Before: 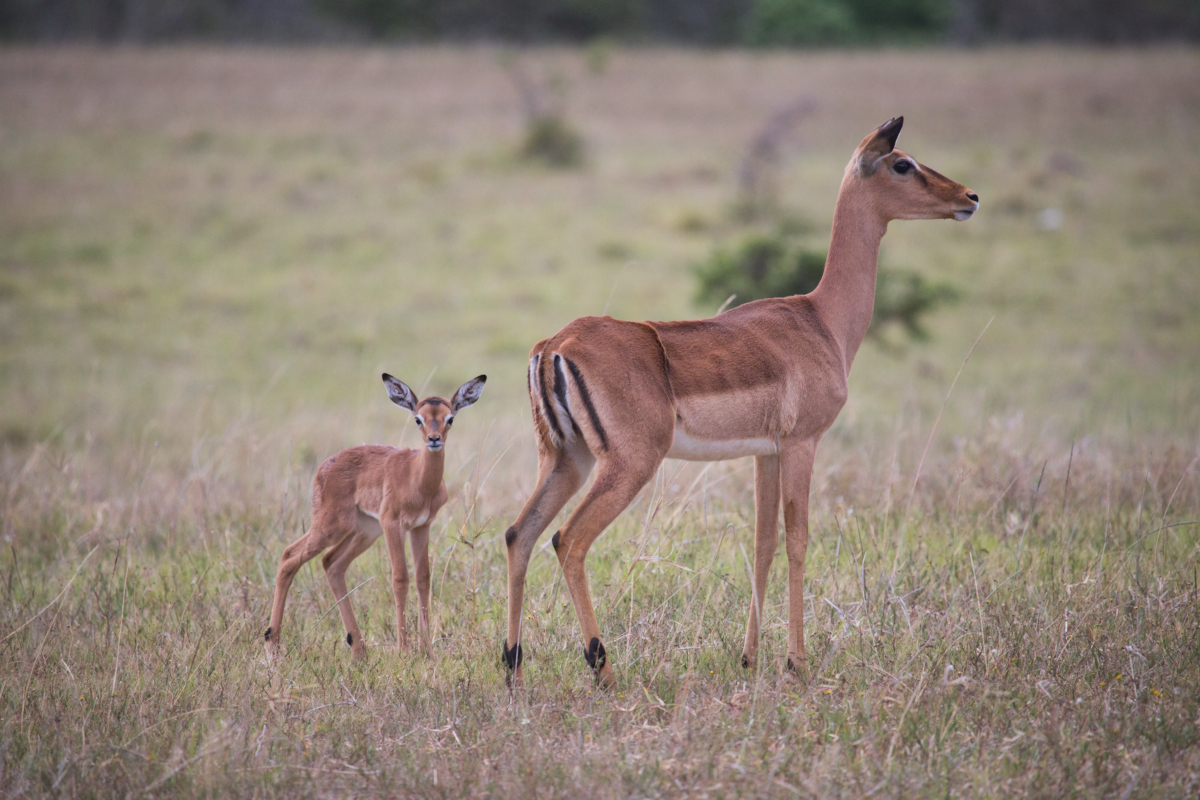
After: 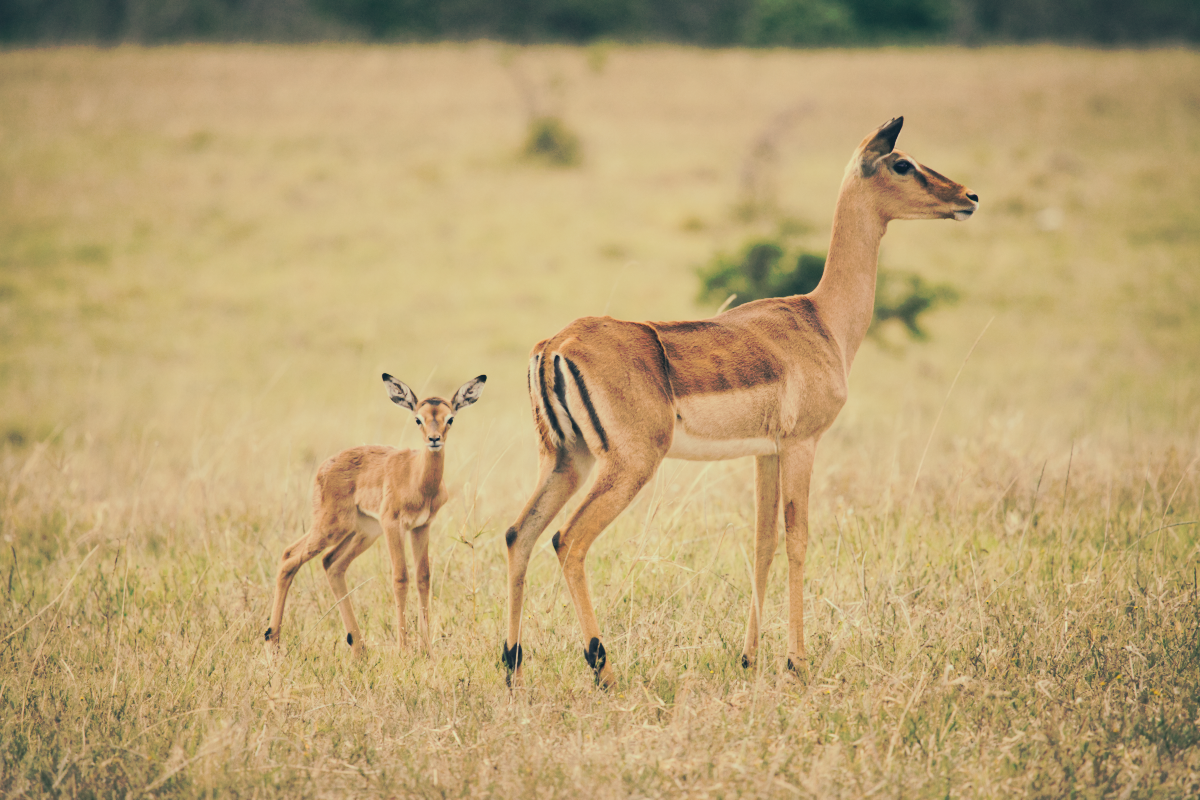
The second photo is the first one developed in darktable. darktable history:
tone curve: curves: ch0 [(0, 0) (0.003, 0.003) (0.011, 0.011) (0.025, 0.024) (0.044, 0.043) (0.069, 0.067) (0.1, 0.096) (0.136, 0.131) (0.177, 0.171) (0.224, 0.216) (0.277, 0.266) (0.335, 0.322) (0.399, 0.384) (0.468, 0.45) (0.543, 0.565) (0.623, 0.641) (0.709, 0.723) (0.801, 0.81) (0.898, 0.902) (1, 1)], preserve colors none
color look up table: target L [92.68, 91.77, 88.56, 81.47, 79.13, 76.89, 75.96, 60.49, 66.56, 55.87, 47.19, 37.06, 17.51, 200, 92.48, 84.64, 81.8, 76.68, 81.33, 69.98, 73.19, 61.82, 56.75, 49.5, 10.94, 5.831, 88.24, 90.88, 79.39, 79.67, 85.33, 80.82, 61.35, 65.92, 55.34, 69.13, 47.28, 34.68, 27.46, 37.21, 10.93, 5.83, 85.26, 85.41, 72.81, 63.4, 62.26, 44.05, 11.71], target a [-15.25, -13.82, -29.23, -33.54, -24.12, -11.89, -9.935, -56.05, -2.472, -28.43, -42.31, -18.82, -19.1, 0, -7.572, 4.52, 3.678, 19.73, 15.1, 5.245, 33.84, 21.28, 40.58, 51.98, 14.61, -5.95, -2.46, -4.841, -2.52, 19, 3.945, 5.417, 20.63, 18.08, 0.087, 19.32, 11.02, 45.19, -9.153, 22.33, 1.577, -3.52, -37.05, -8.46, -30.32, -24.41, -1.939, -31.6, -6.006], target b [24.38, 45.16, 43.8, 36.9, 32.09, 50.79, 24.59, 47.02, 39.44, 16.33, 30.57, 28.53, 3.012, 0, 24.84, 38.47, 26.83, 71.72, 29.74, 66.3, 42.62, 43.31, 56.34, 30.9, -0.837, -6.831, 21.6, 19.58, 3.512, 20.12, 16.59, 5.285, 17.68, 12.33, -12.47, 3.108, -8.053, 8.212, 0.34, -27.22, -25.89, -9.864, 16.94, 10.05, 8.887, -1.96, 14.86, -0.599, -16.18], num patches 49
